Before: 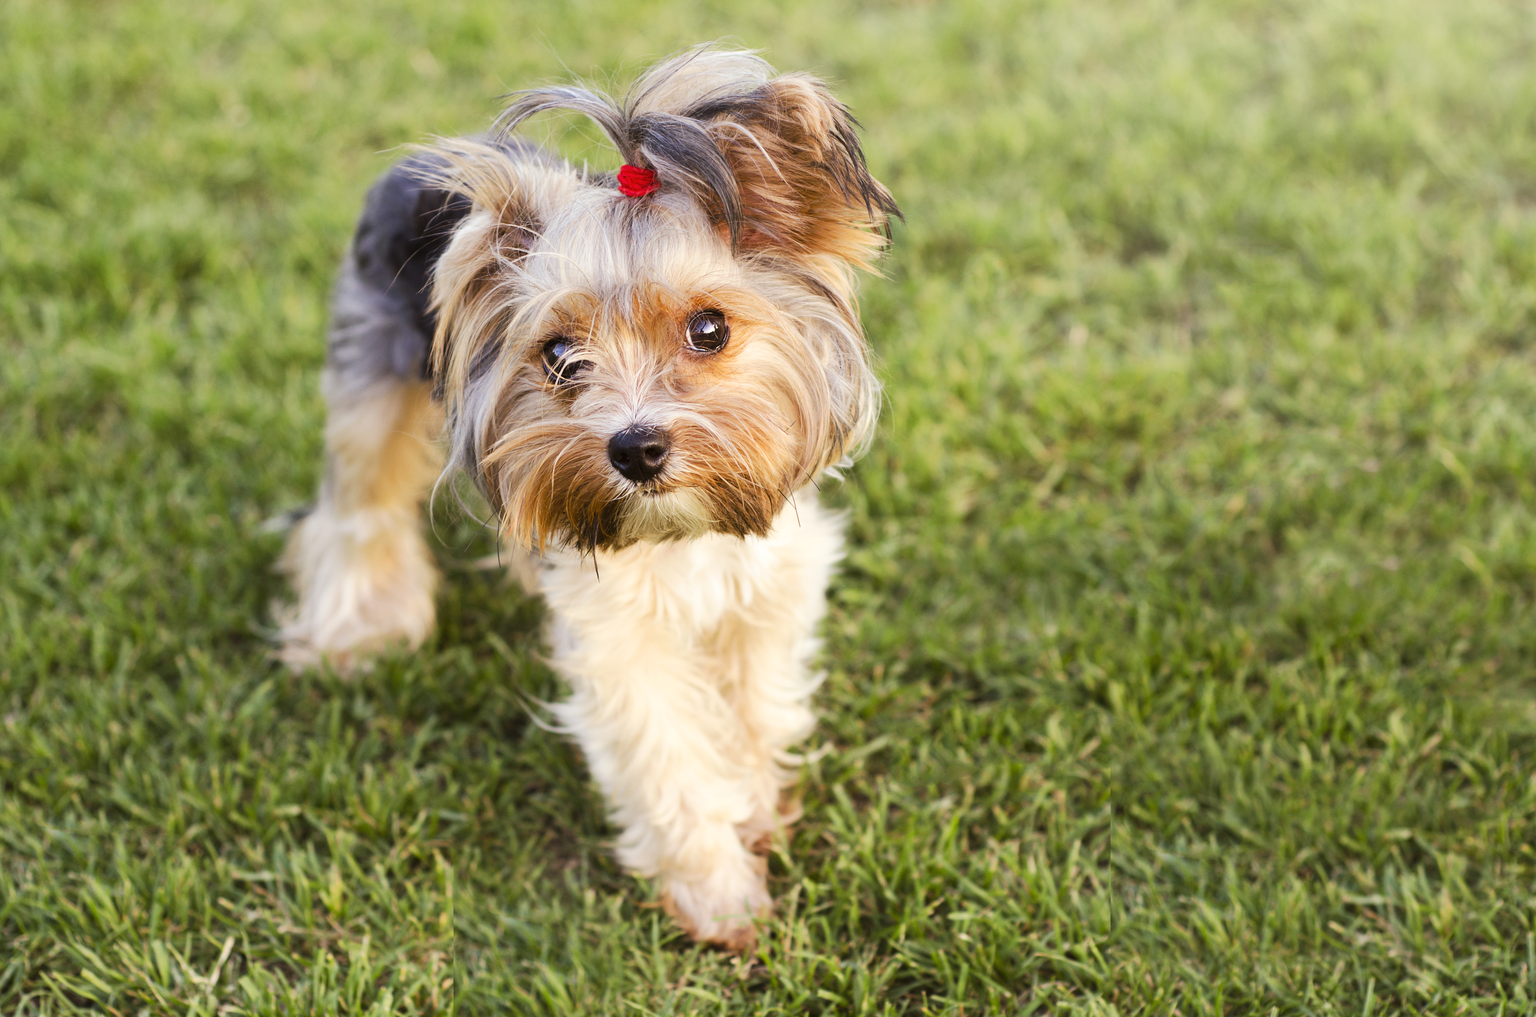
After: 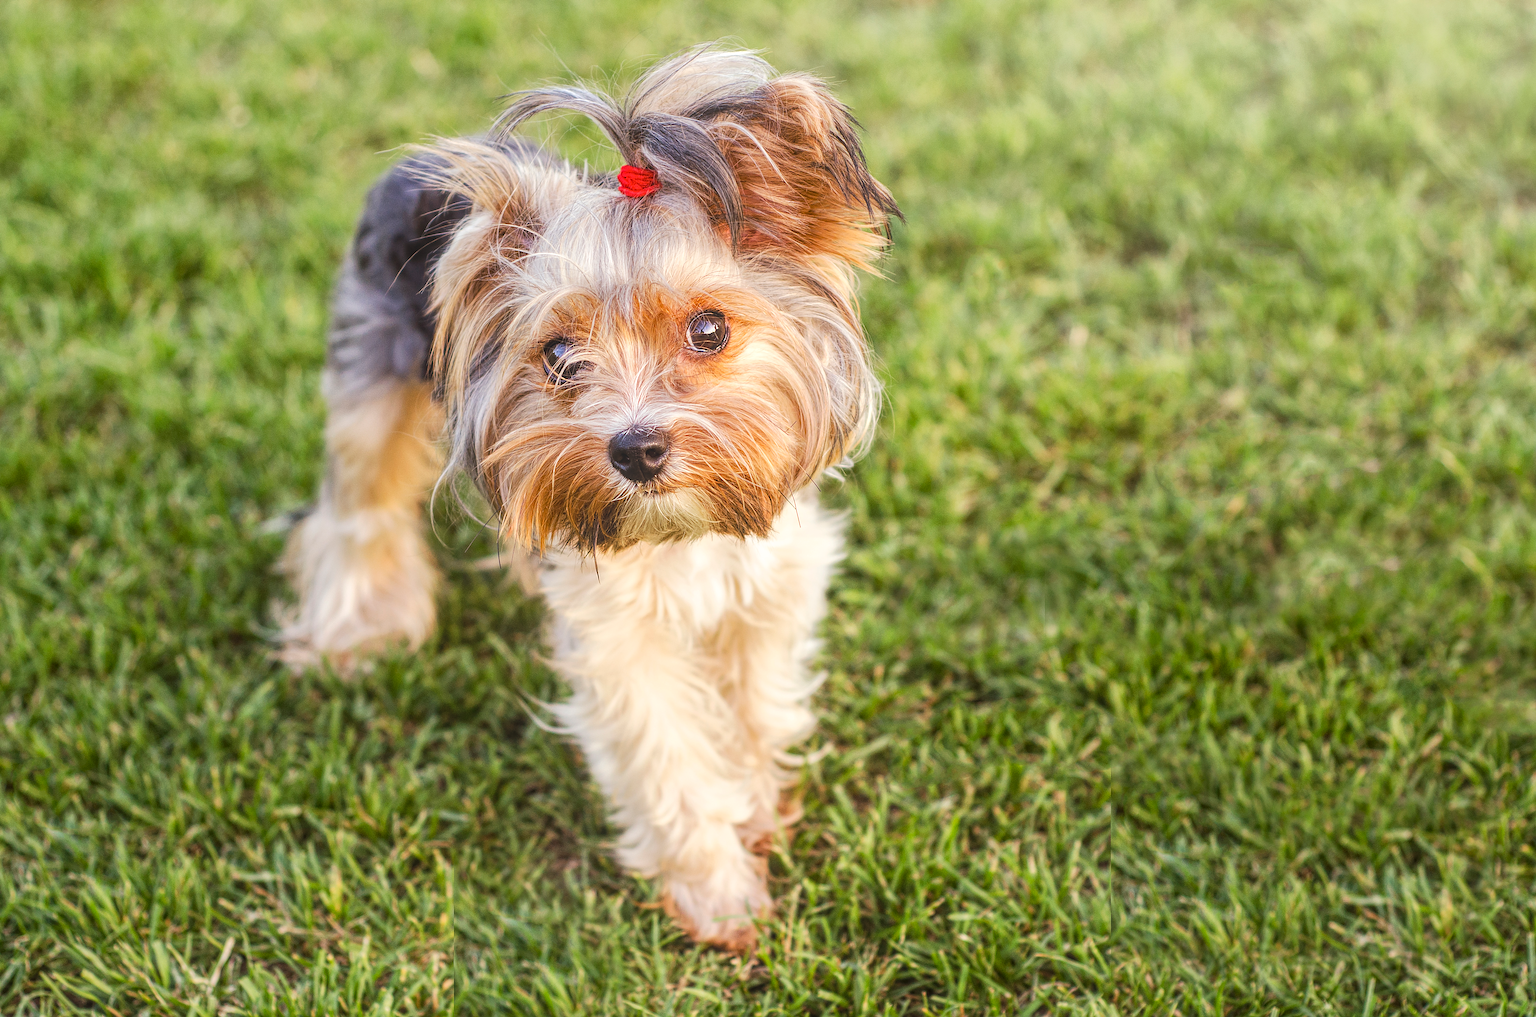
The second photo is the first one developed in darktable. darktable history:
local contrast: highlights 66%, shadows 34%, detail 166%, midtone range 0.2
sharpen: radius 1.4, amount 1.262, threshold 0.844
